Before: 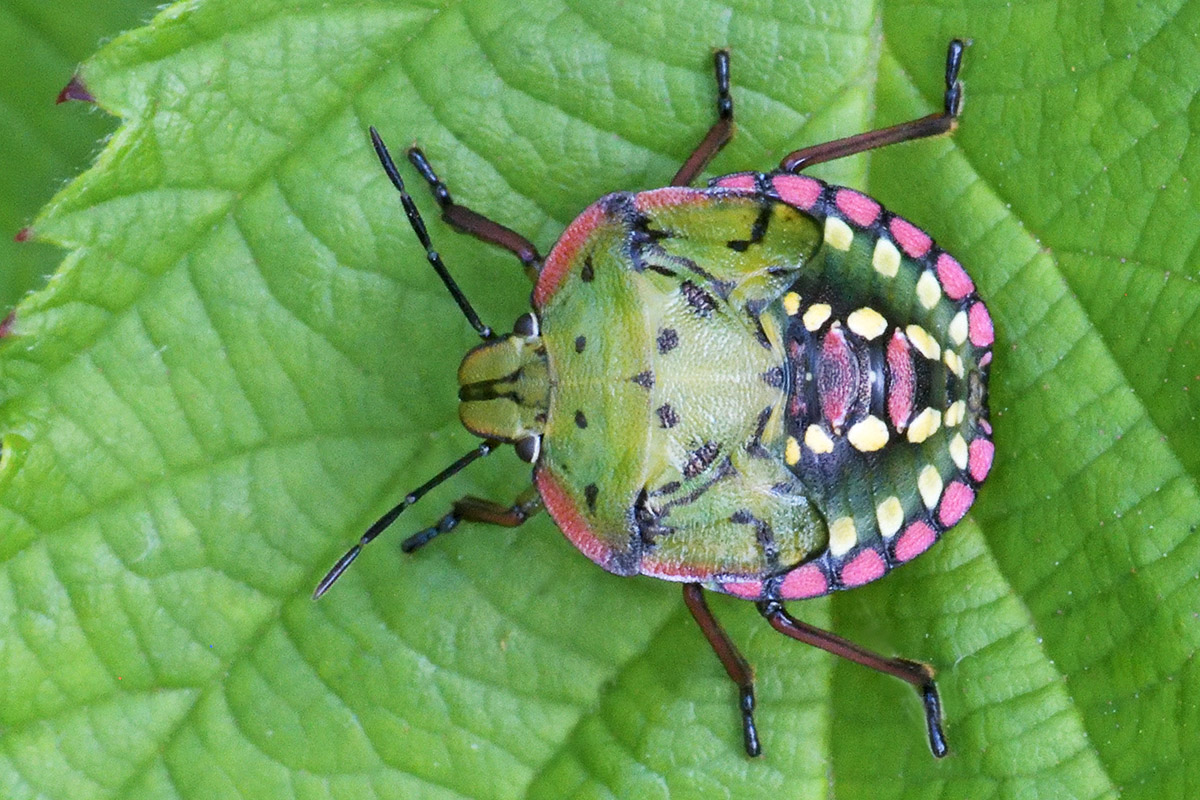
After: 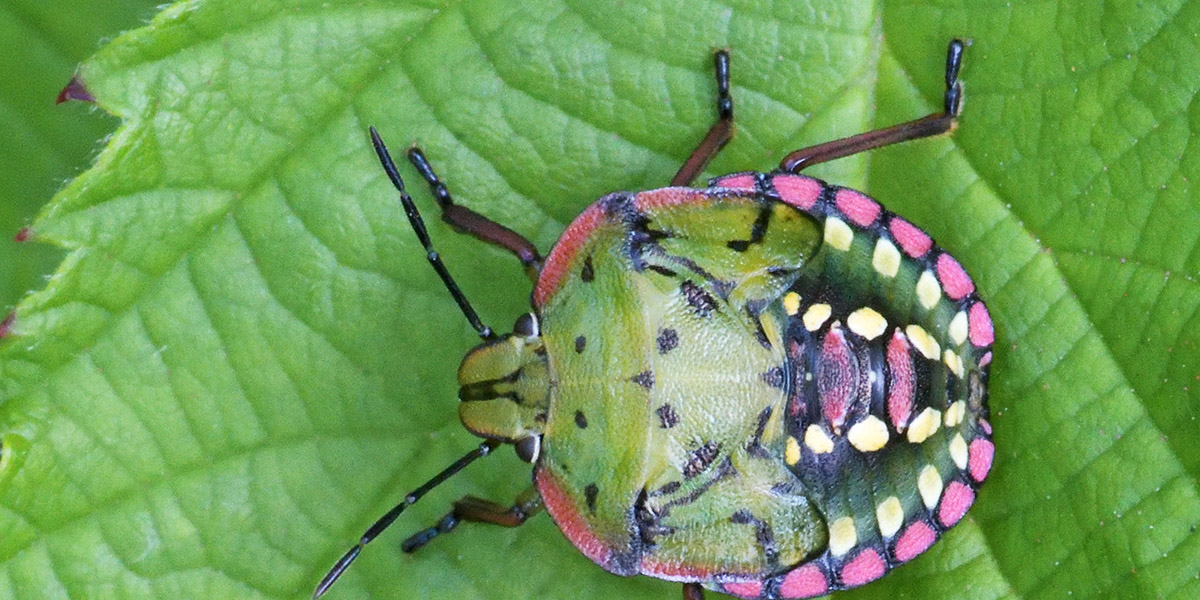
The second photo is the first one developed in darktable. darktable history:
exposure: black level correction 0, exposure 0 EV, compensate highlight preservation false
crop: bottom 24.986%
